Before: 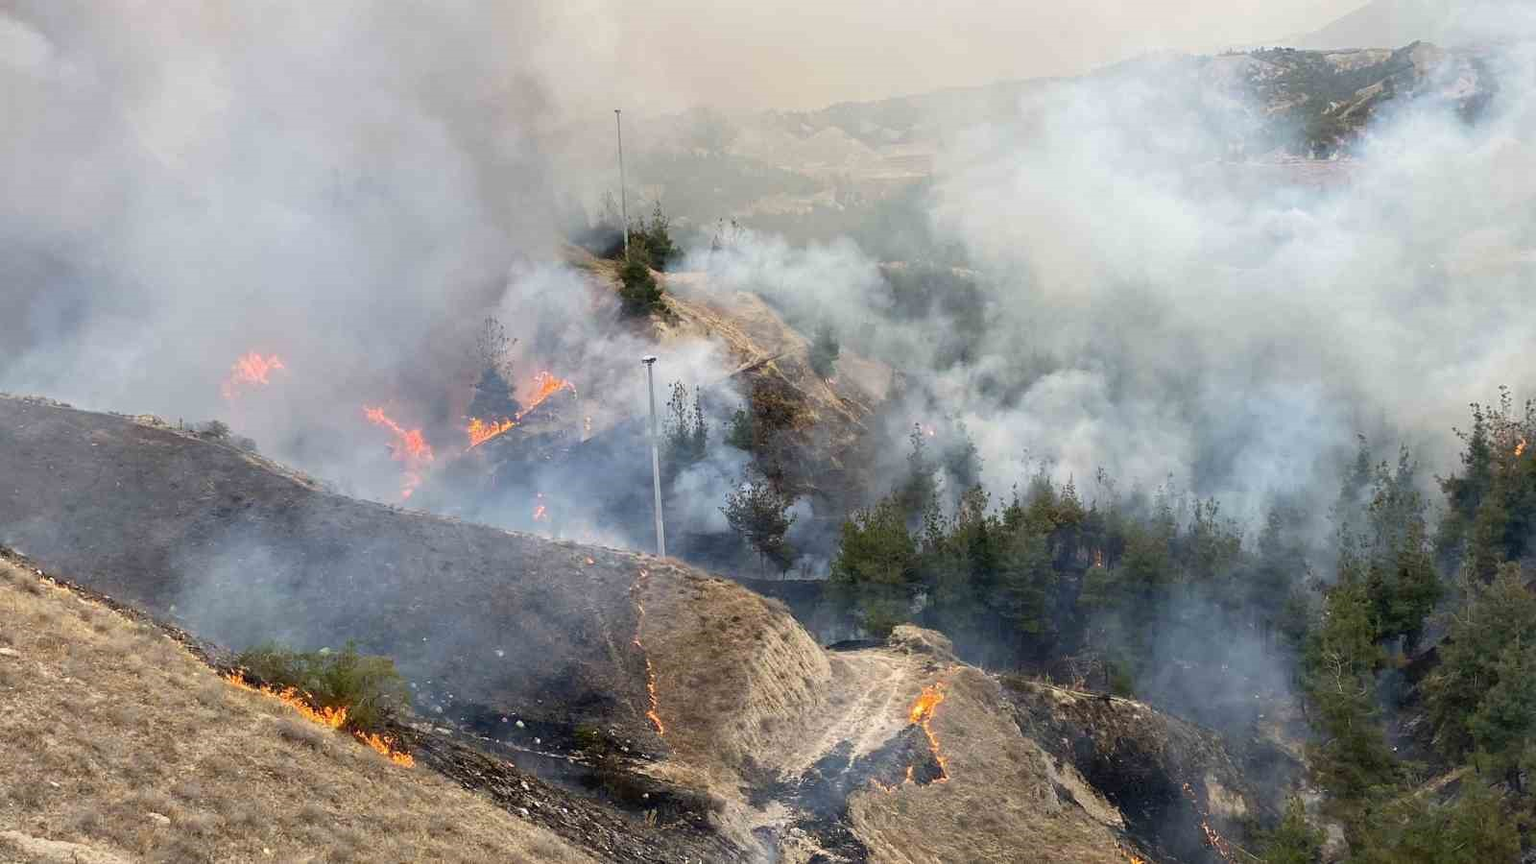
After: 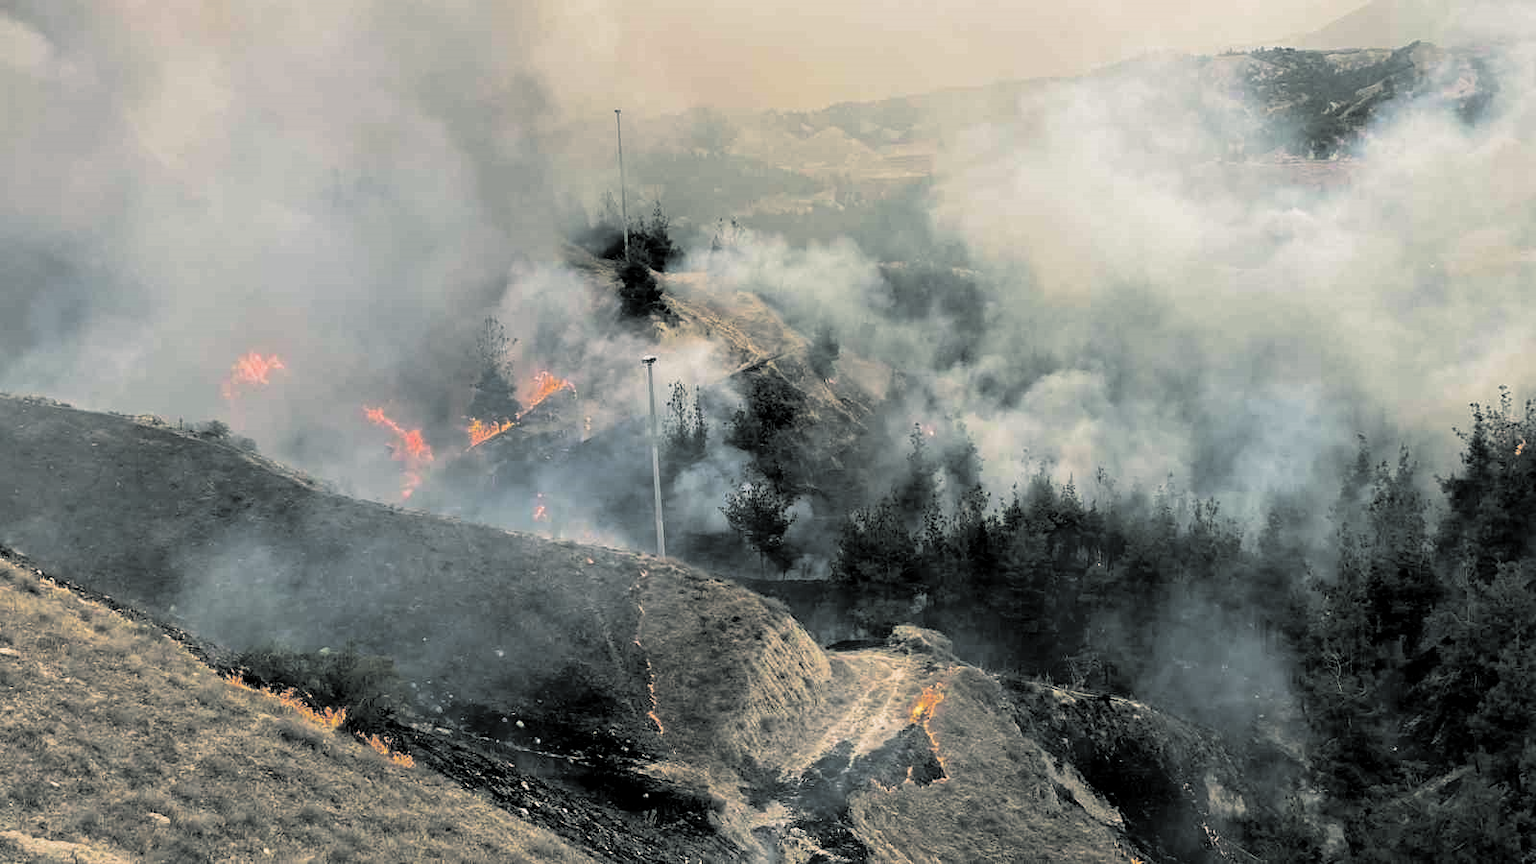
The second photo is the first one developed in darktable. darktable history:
split-toning: shadows › hue 190.8°, shadows › saturation 0.05, highlights › hue 54°, highlights › saturation 0.05, compress 0%
color balance: lift [1.005, 0.99, 1.007, 1.01], gamma [1, 0.979, 1.011, 1.021], gain [0.923, 1.098, 1.025, 0.902], input saturation 90.45%, contrast 7.73%, output saturation 105.91%
exposure: black level correction 0.029, exposure -0.073 EV, compensate highlight preservation false
